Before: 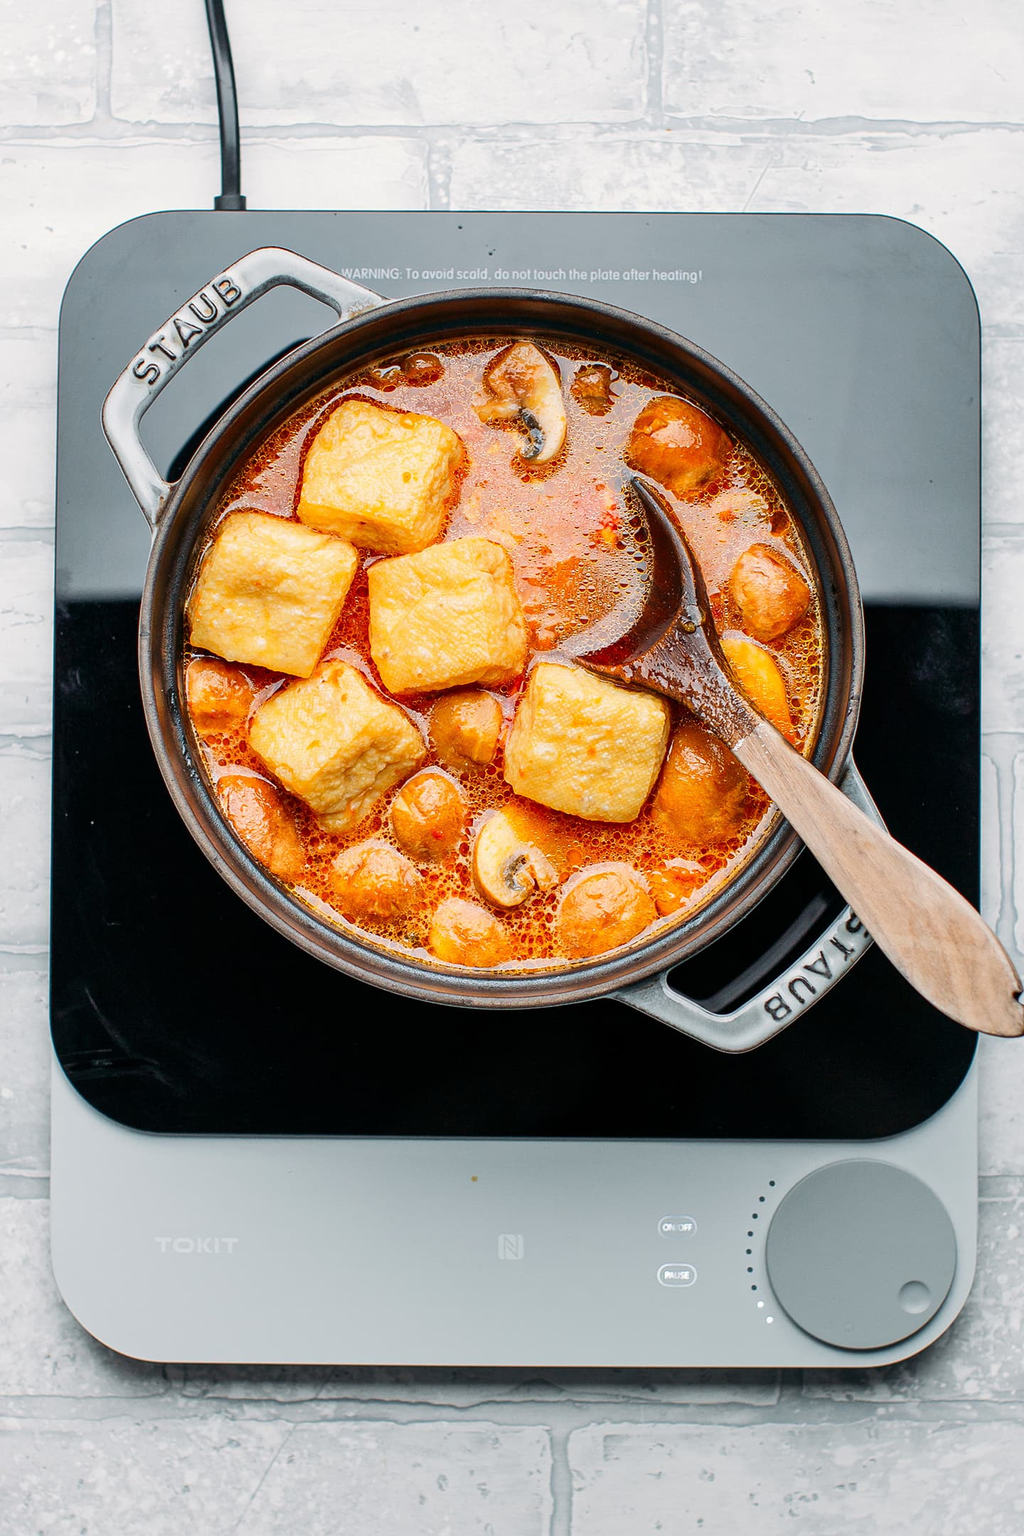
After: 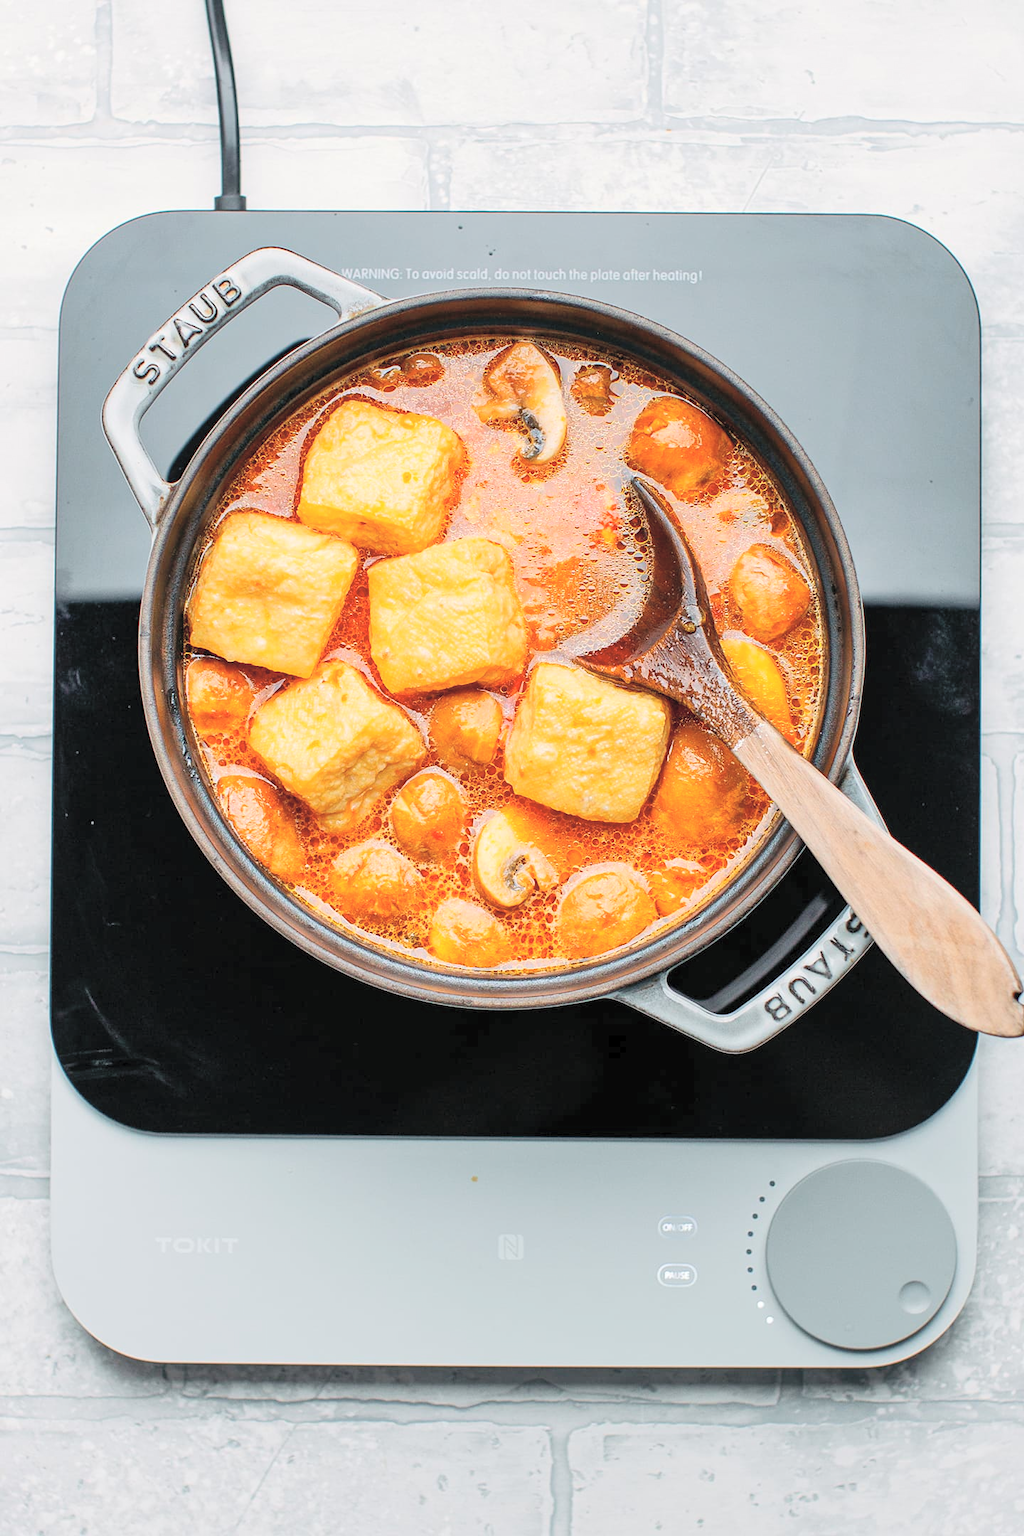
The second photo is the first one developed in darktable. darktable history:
contrast brightness saturation: brightness 0.281
